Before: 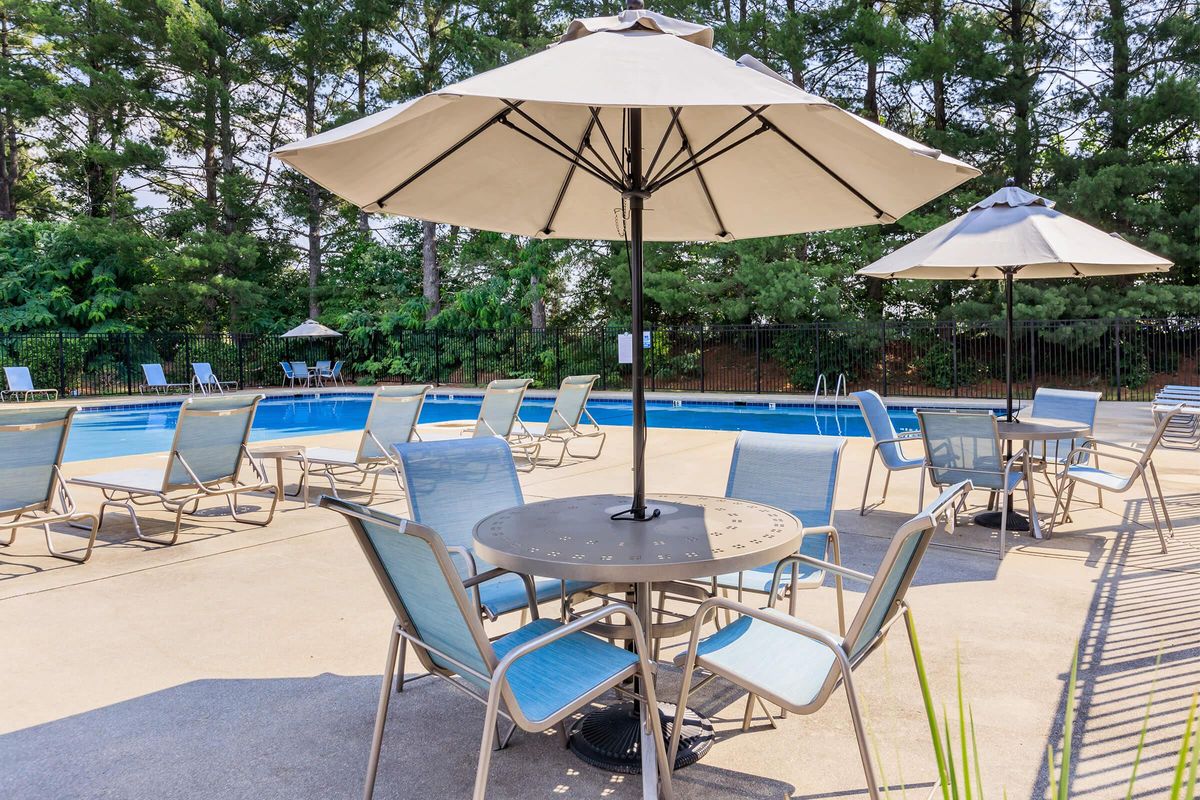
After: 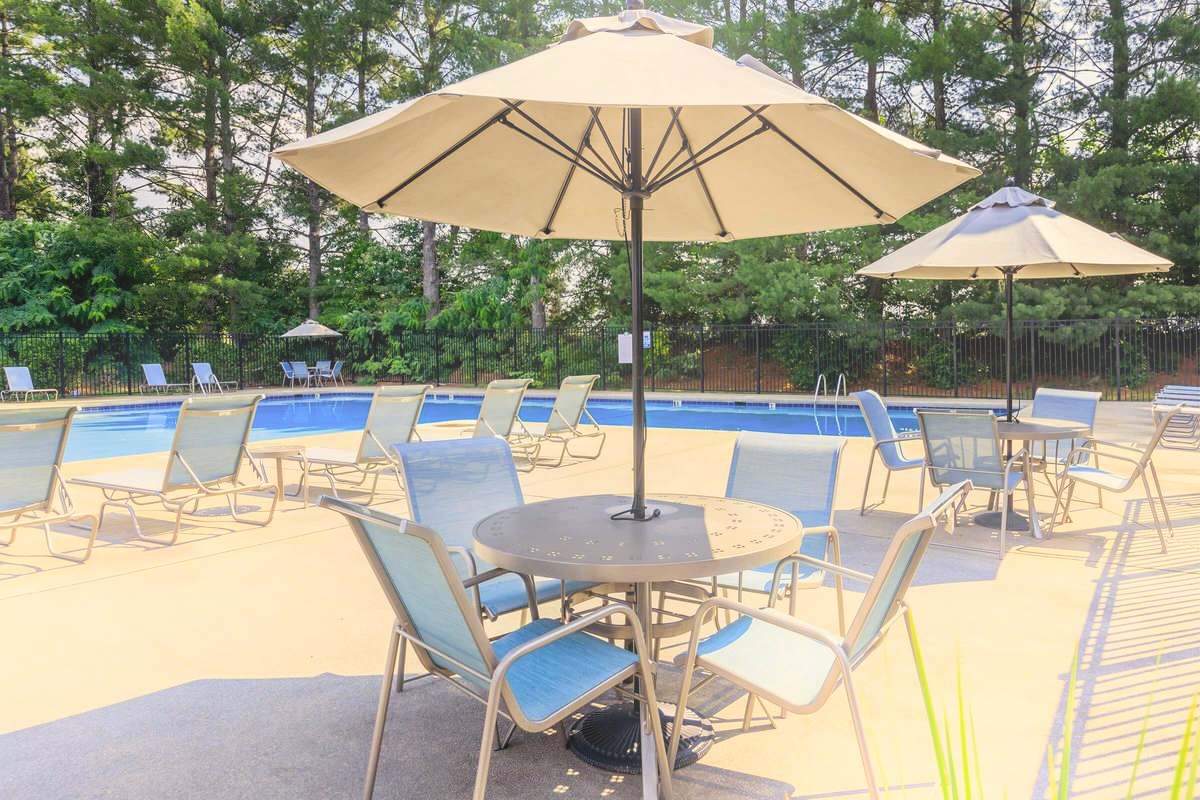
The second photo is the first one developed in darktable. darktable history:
white balance: red 0.983, blue 1.036
bloom: threshold 82.5%, strength 16.25%
color correction: highlights a* 1.39, highlights b* 17.83
